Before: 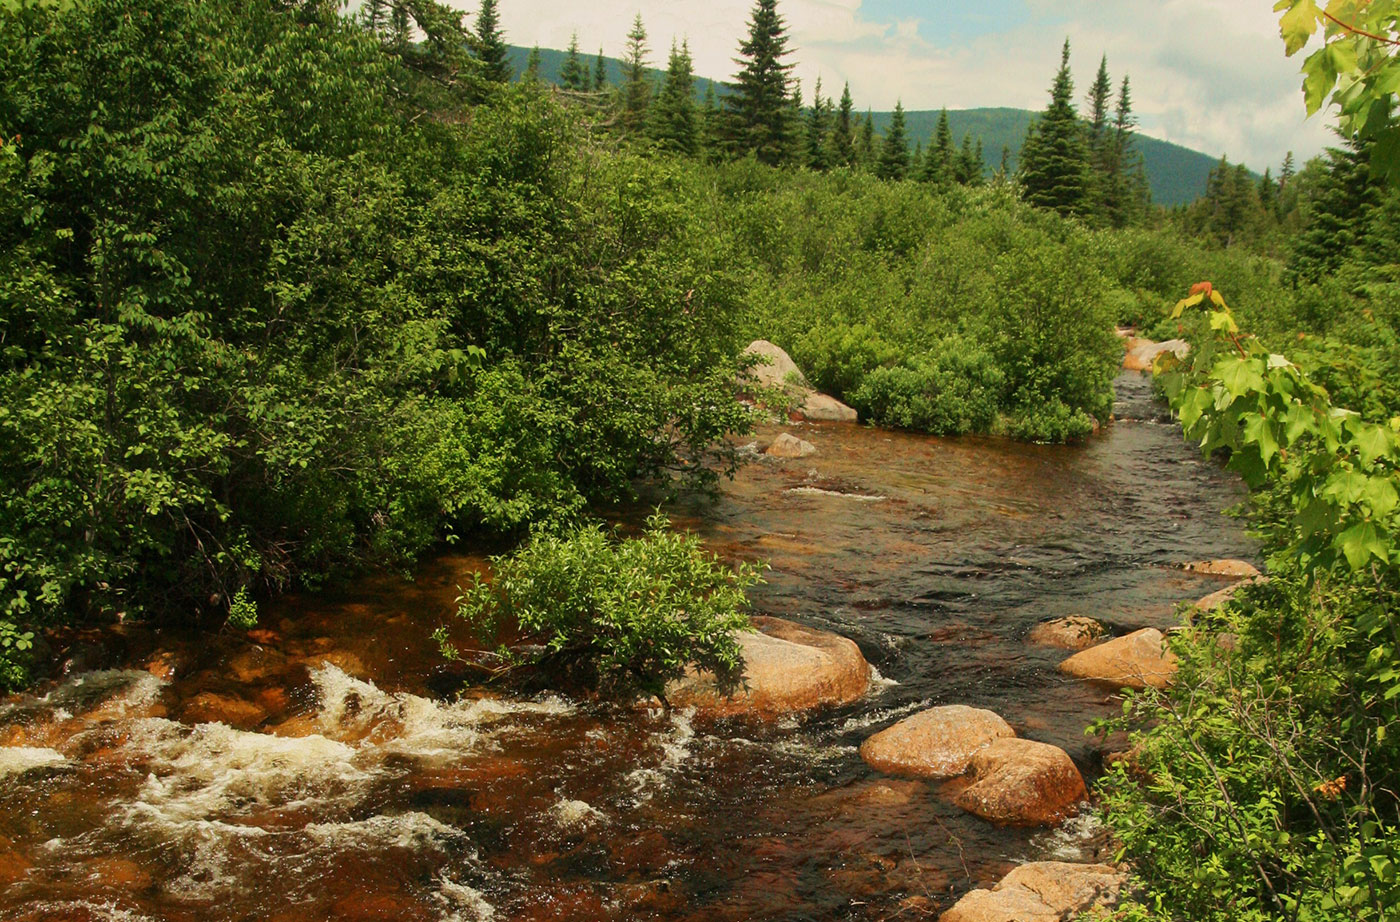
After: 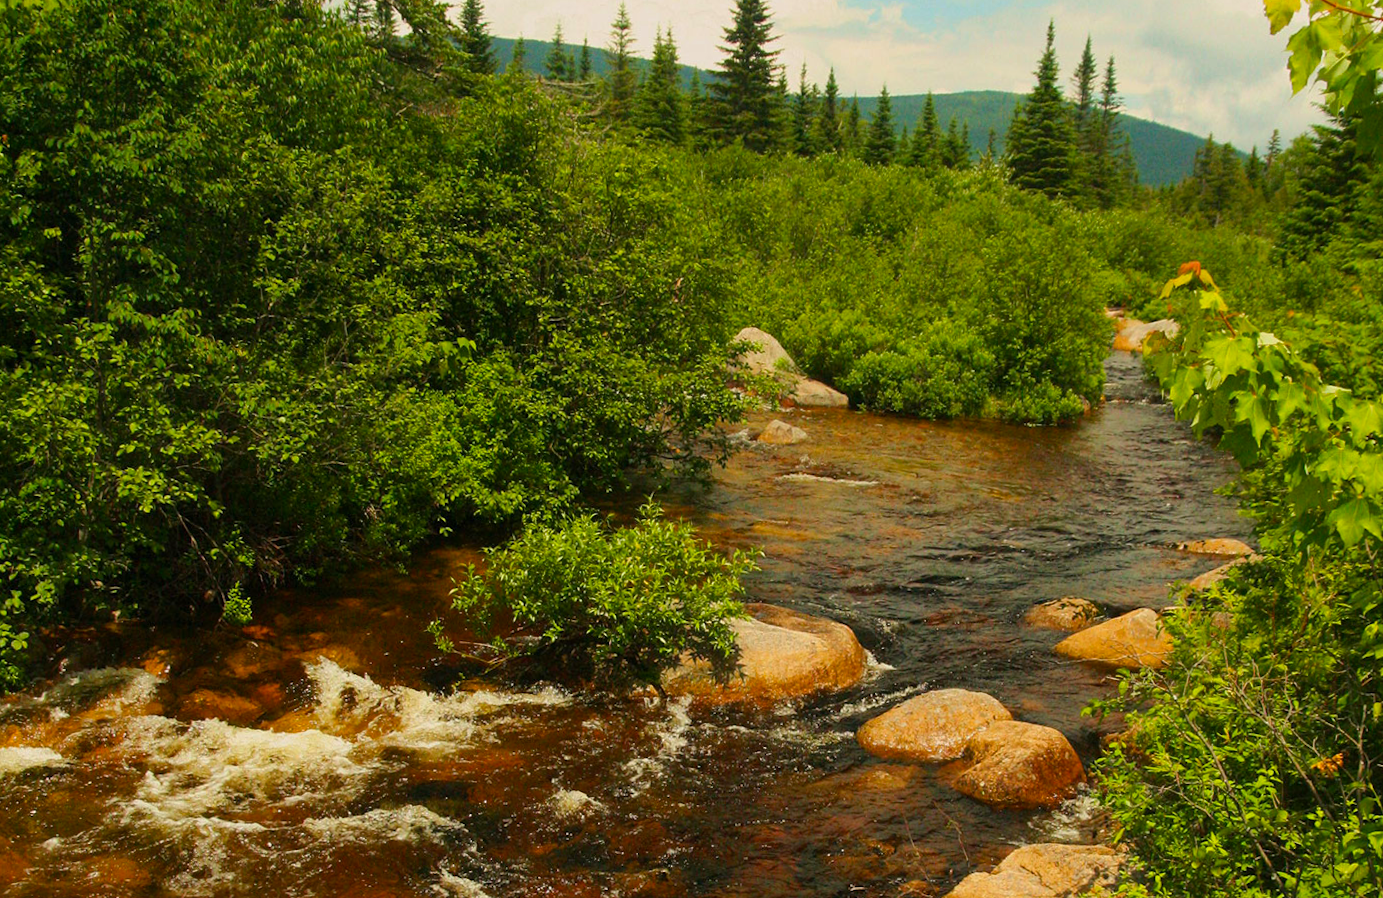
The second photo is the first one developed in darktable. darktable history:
rotate and perspective: rotation -1°, crop left 0.011, crop right 0.989, crop top 0.025, crop bottom 0.975
color balance rgb: perceptual saturation grading › global saturation 25%, global vibrance 10%
